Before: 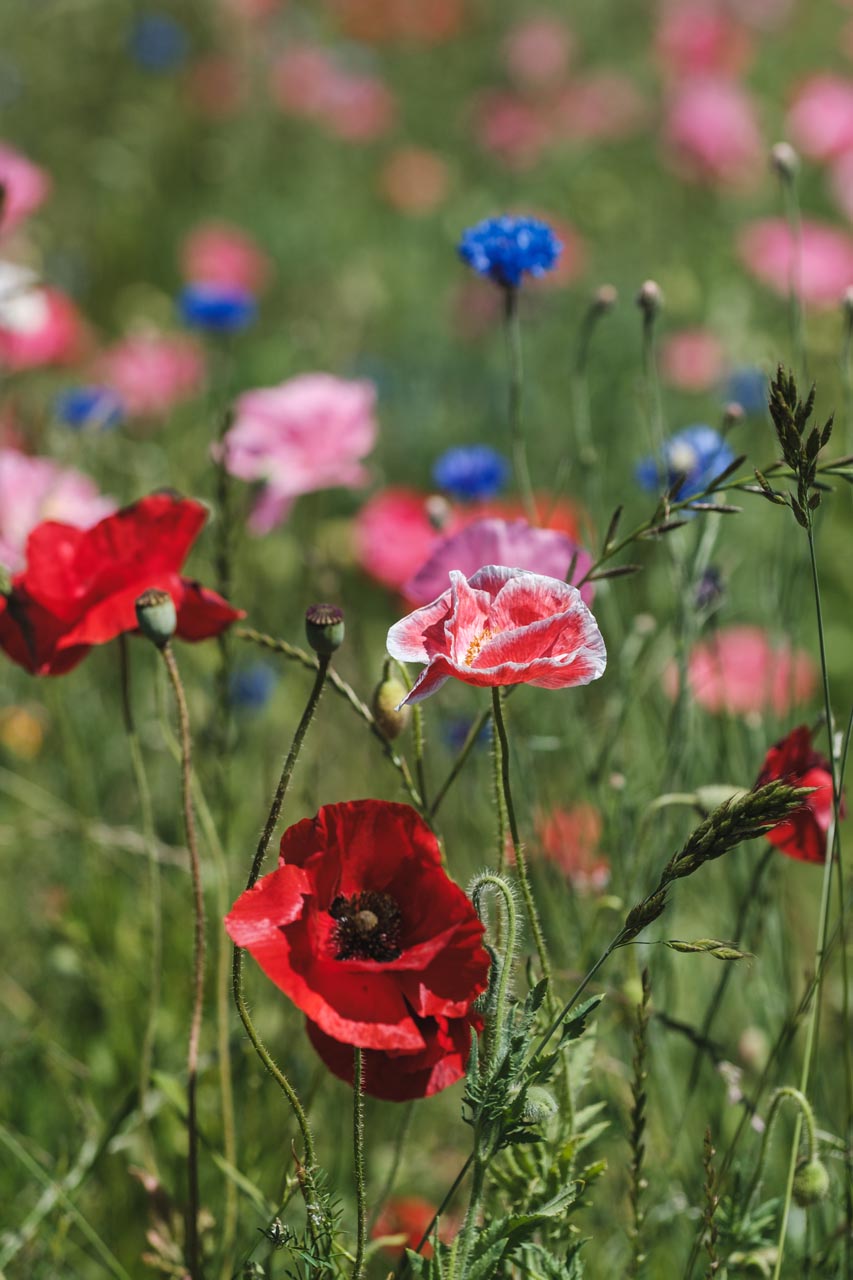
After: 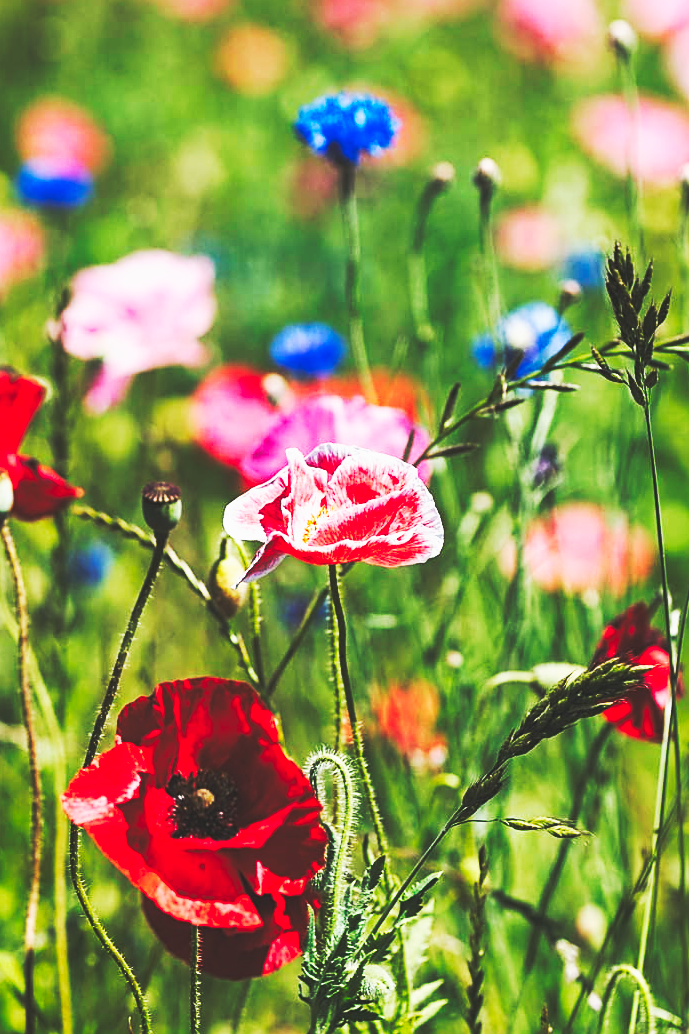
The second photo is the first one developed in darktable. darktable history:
crop: left 19.159%, top 9.58%, bottom 9.58%
base curve: curves: ch0 [(0, 0.015) (0.085, 0.116) (0.134, 0.298) (0.19, 0.545) (0.296, 0.764) (0.599, 0.982) (1, 1)], preserve colors none
contrast brightness saturation: contrast -0.02, brightness -0.01, saturation 0.03
sharpen: on, module defaults
